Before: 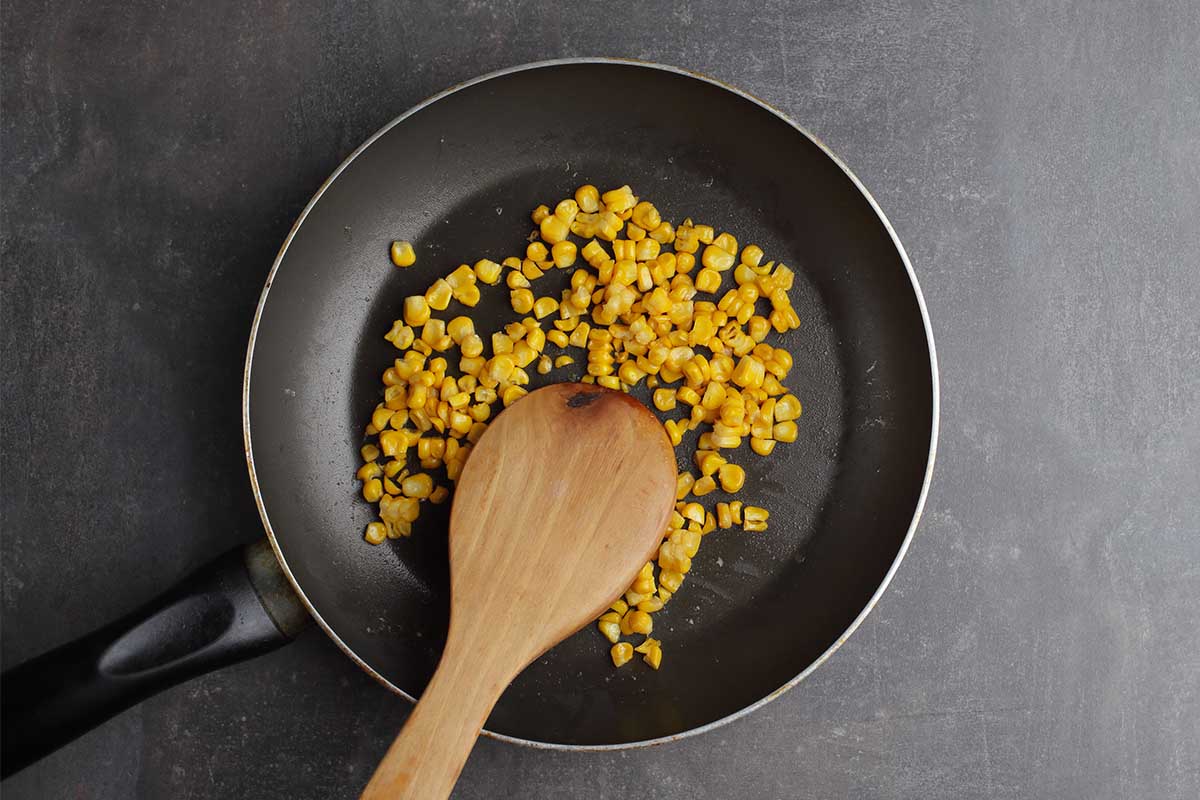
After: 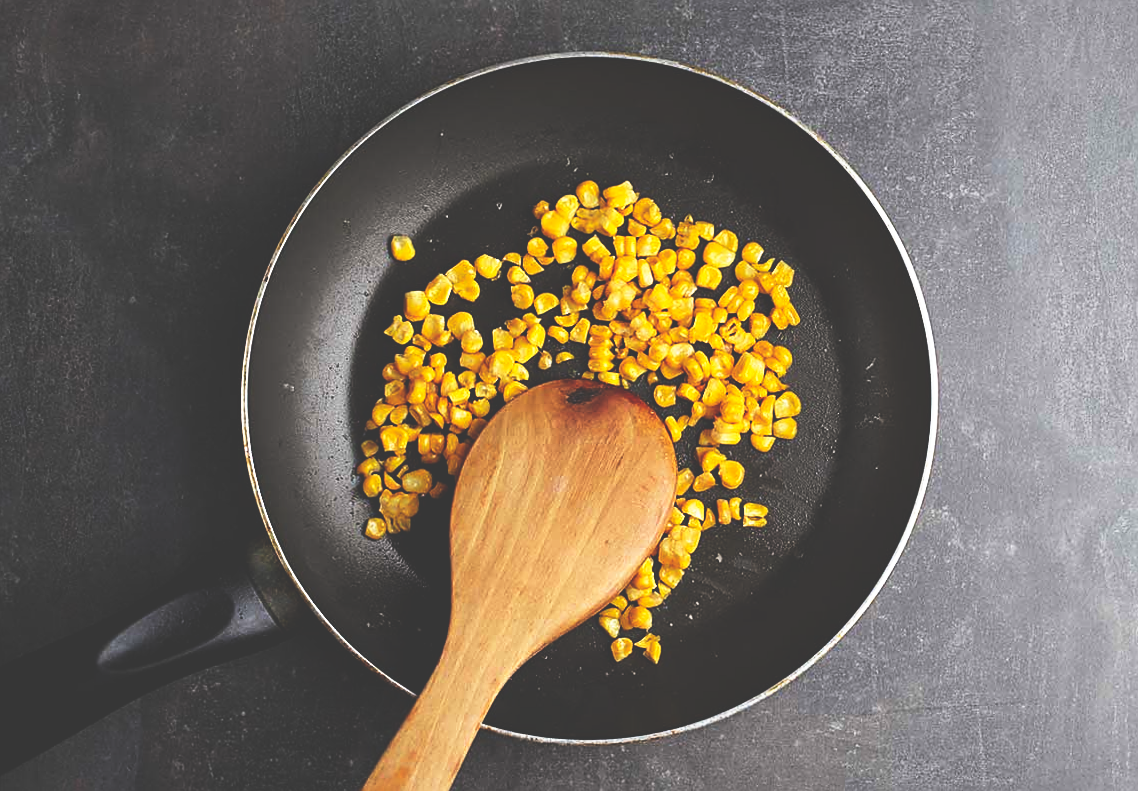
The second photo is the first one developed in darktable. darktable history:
crop: right 4.126%, bottom 0.031%
base curve: curves: ch0 [(0, 0.036) (0.007, 0.037) (0.604, 0.887) (1, 1)], preserve colors none
exposure: compensate highlight preservation false
rotate and perspective: rotation 0.174°, lens shift (vertical) 0.013, lens shift (horizontal) 0.019, shear 0.001, automatic cropping original format, crop left 0.007, crop right 0.991, crop top 0.016, crop bottom 0.997
sharpen: on, module defaults
